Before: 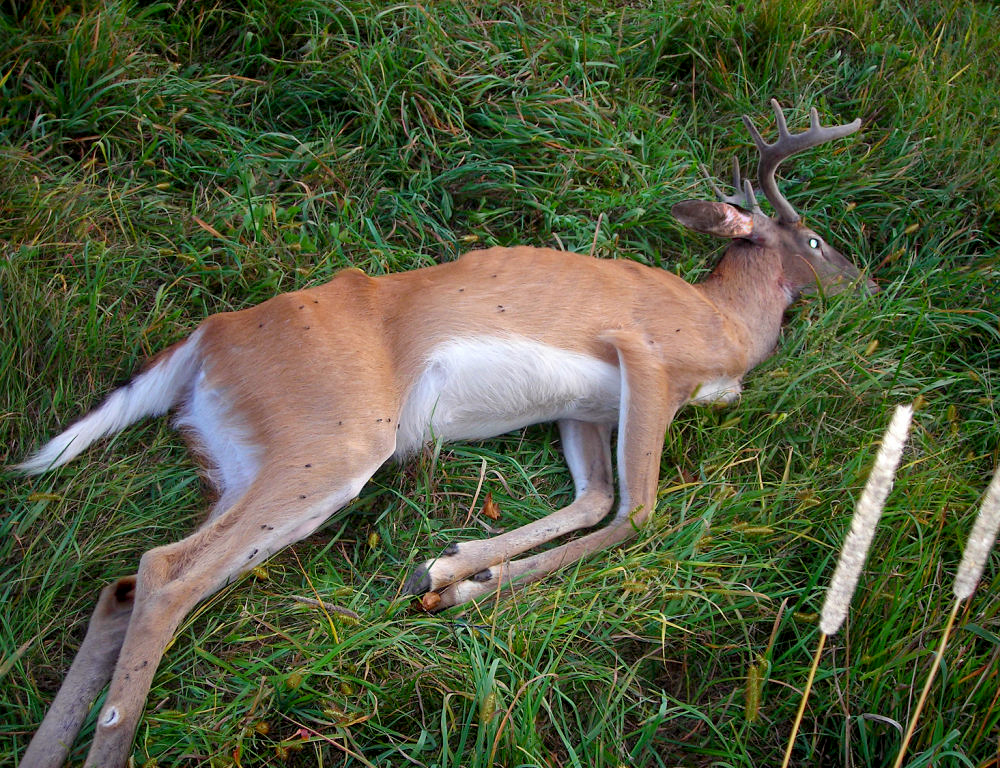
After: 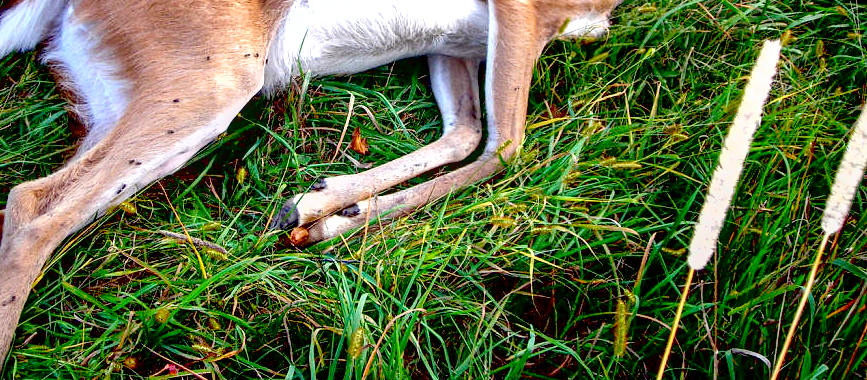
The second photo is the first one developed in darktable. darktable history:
exposure: black level correction 0.037, exposure 0.903 EV, compensate highlight preservation false
shadows and highlights: shadows 19.27, highlights -83.11, soften with gaussian
crop and rotate: left 13.28%, top 47.653%, bottom 2.796%
local contrast: detail 130%
